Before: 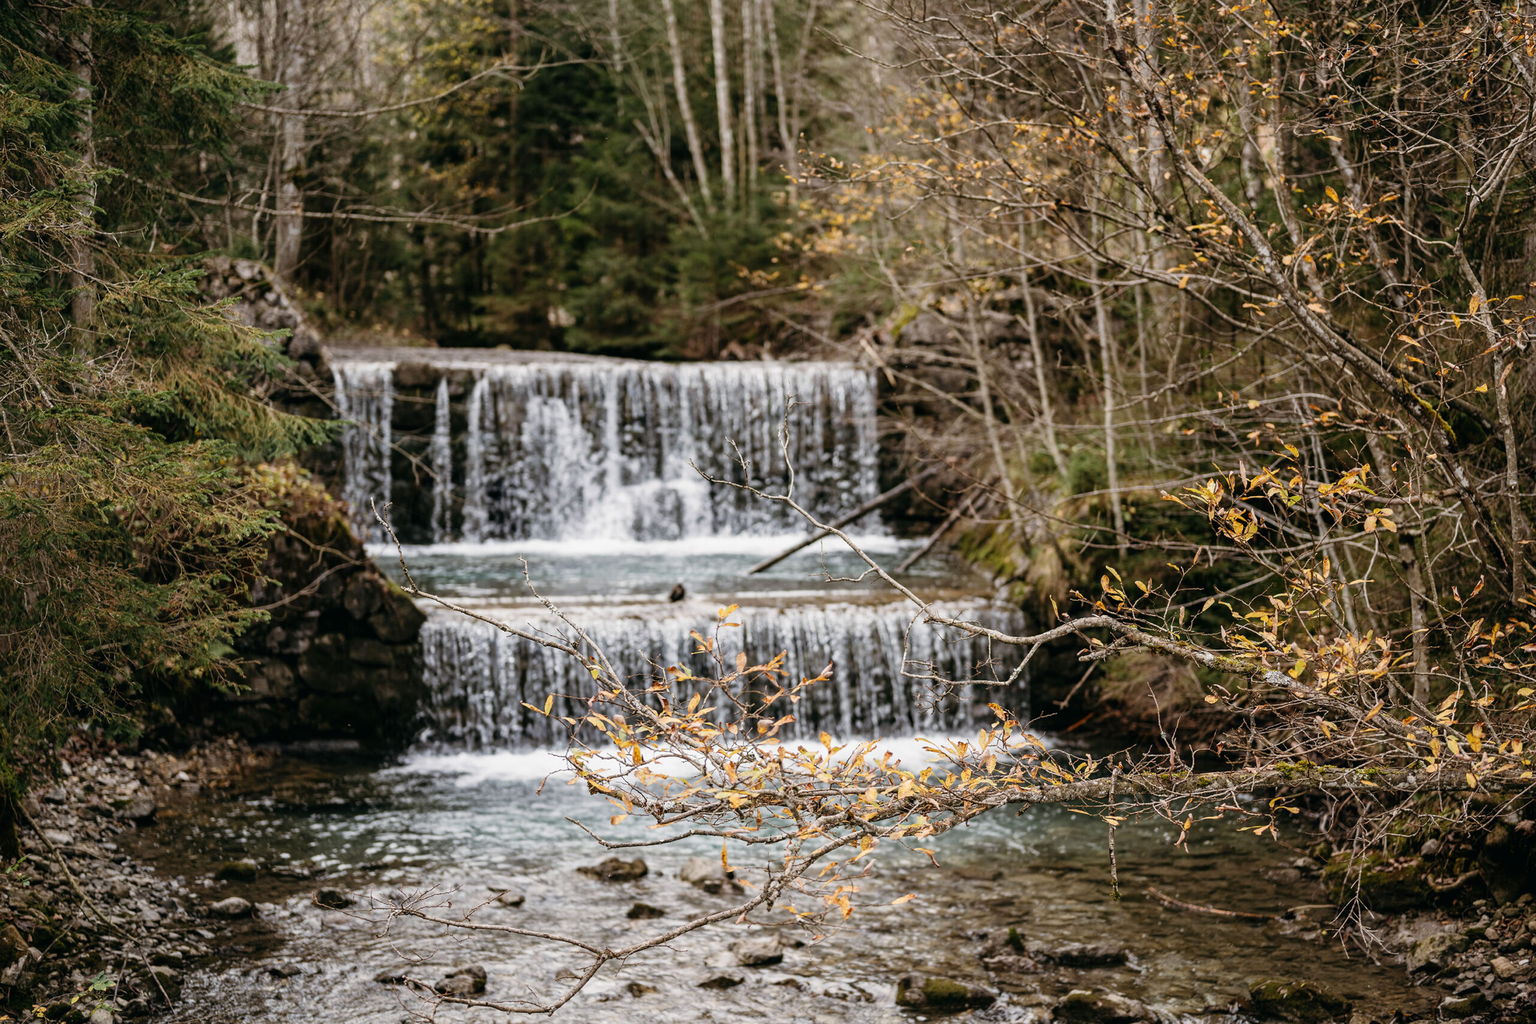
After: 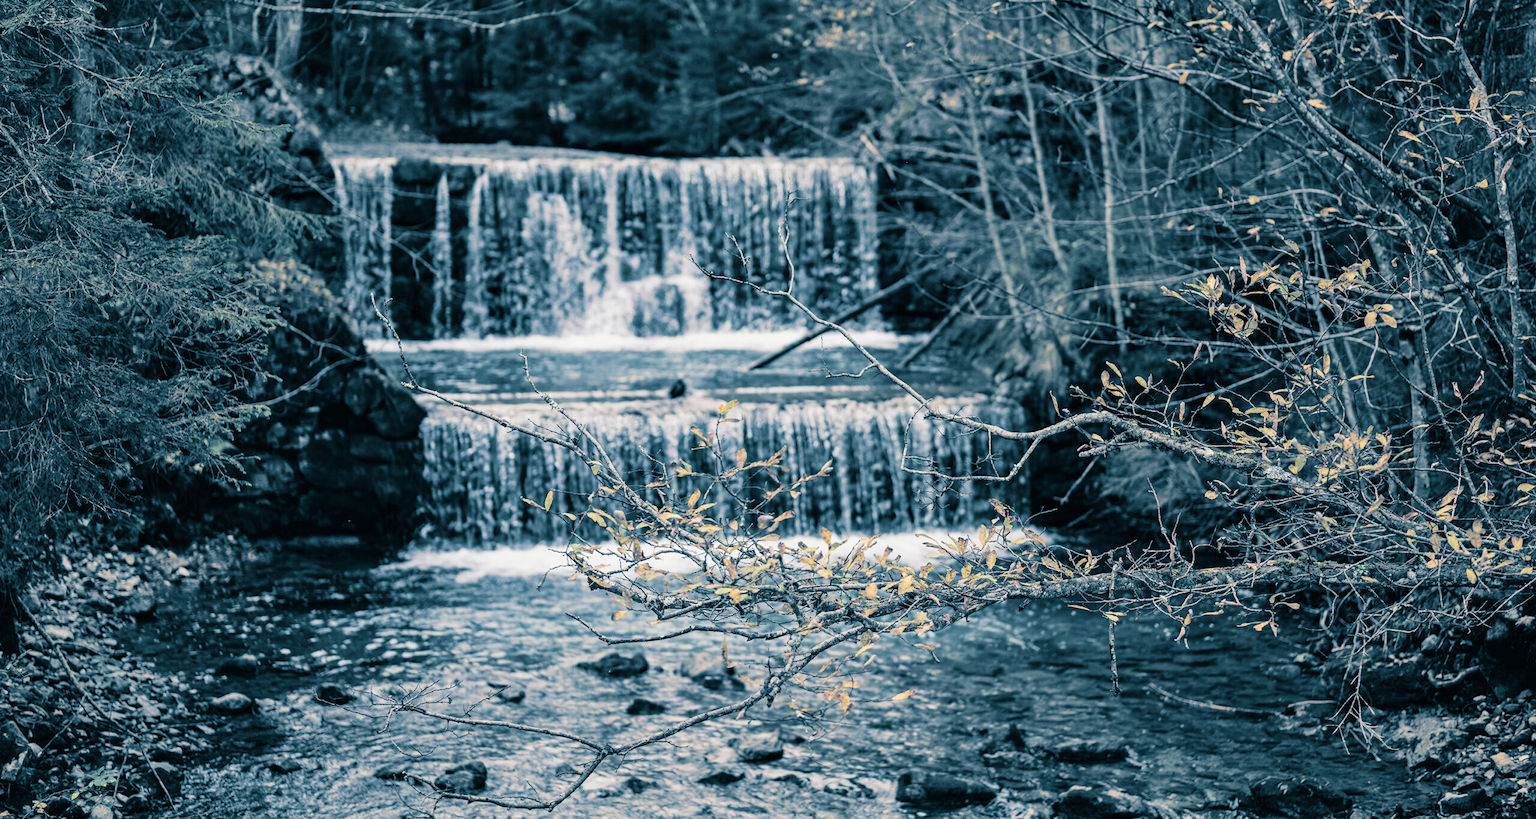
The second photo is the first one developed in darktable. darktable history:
crop and rotate: top 19.998%
shadows and highlights: soften with gaussian
split-toning: shadows › hue 212.4°, balance -70
